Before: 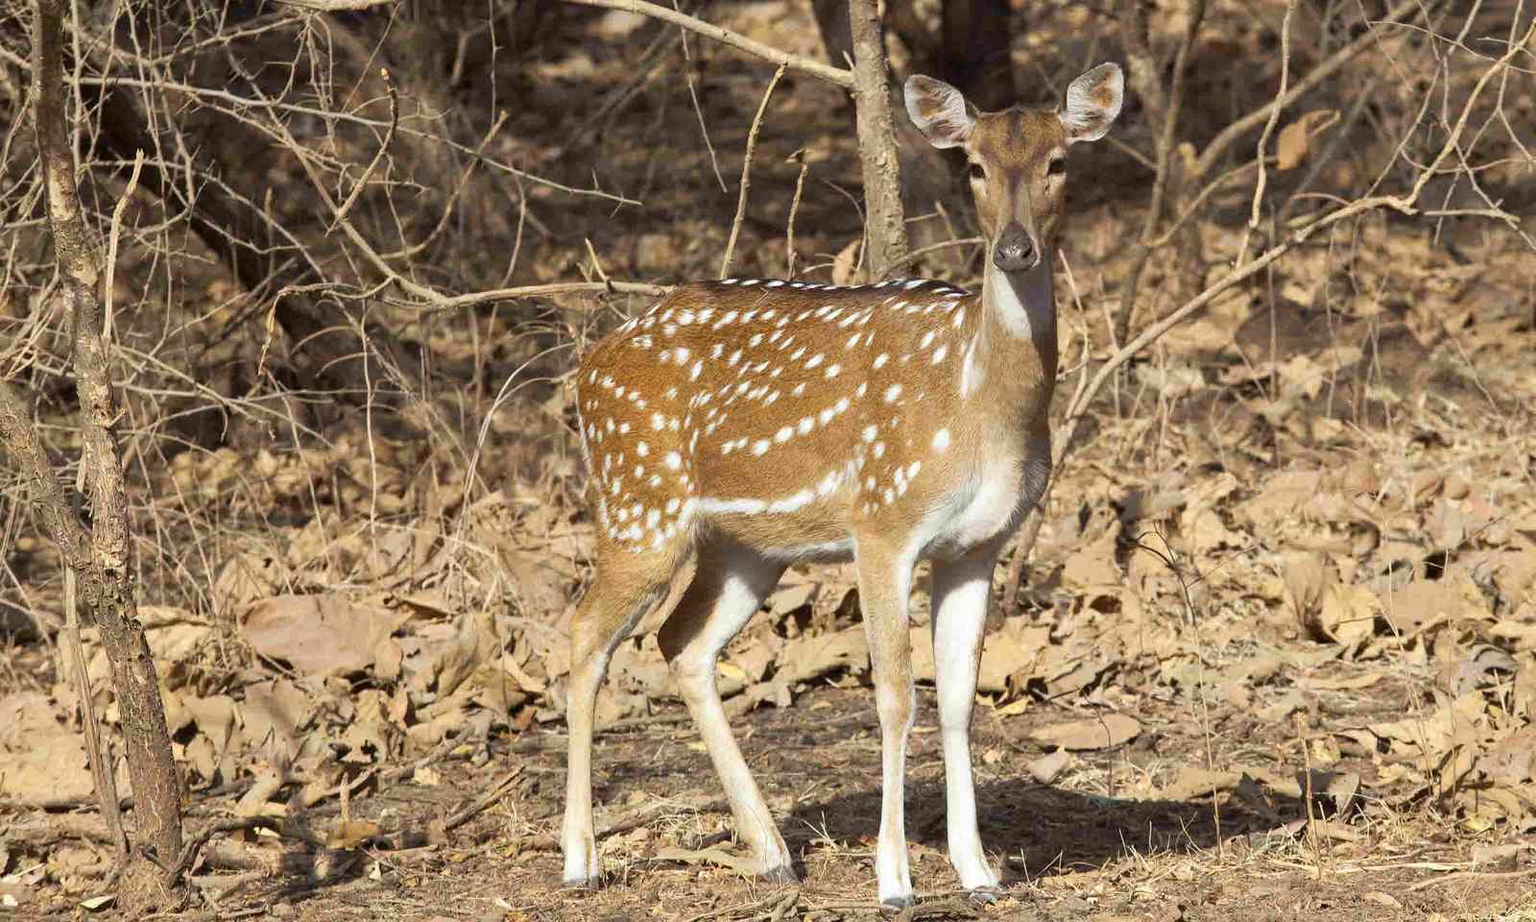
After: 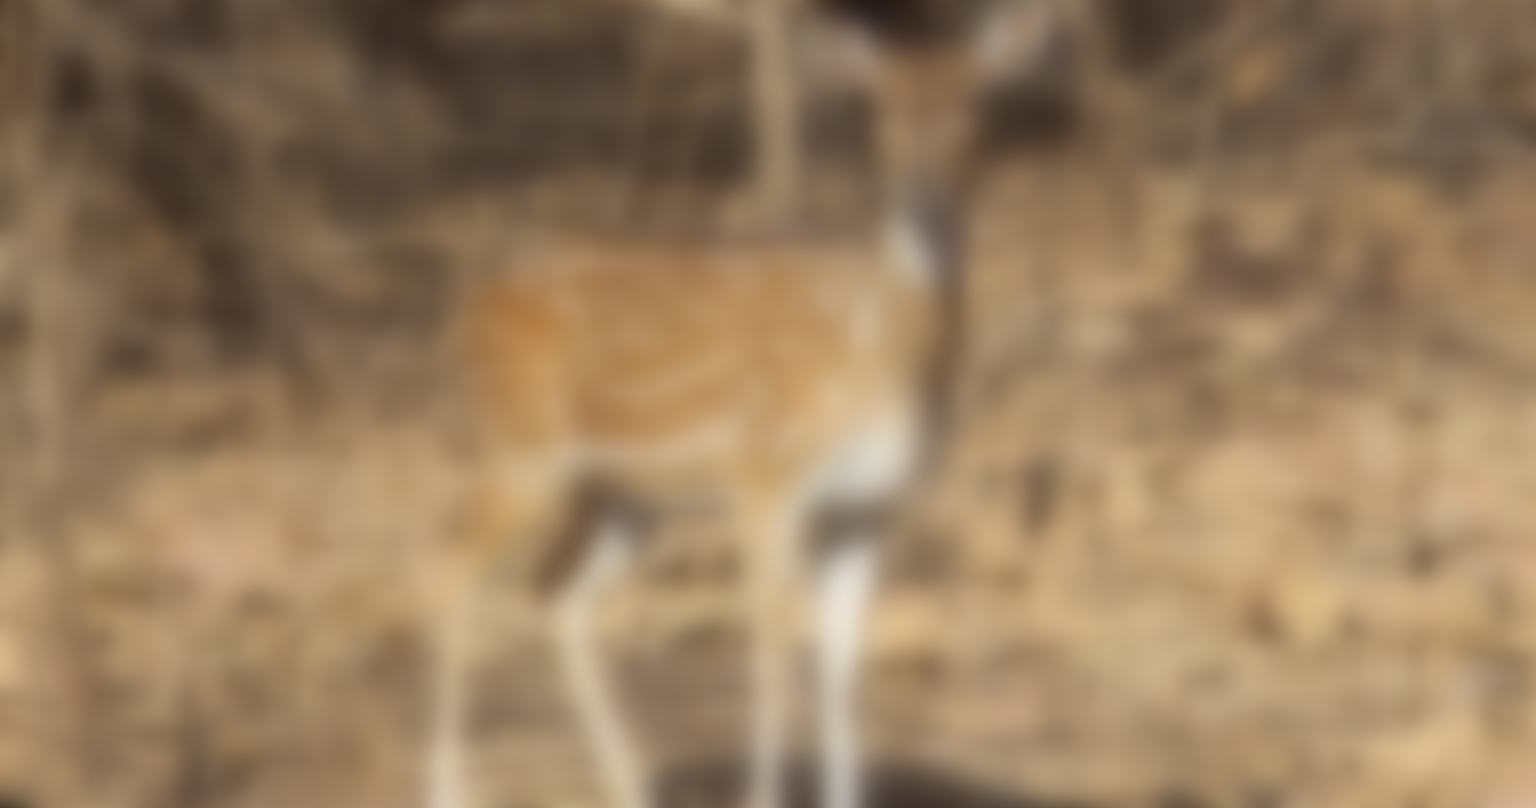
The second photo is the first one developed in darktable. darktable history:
lowpass: radius 16, unbound 0
rotate and perspective: rotation 1.69°, lens shift (vertical) -0.023, lens shift (horizontal) -0.291, crop left 0.025, crop right 0.988, crop top 0.092, crop bottom 0.842
crop and rotate: angle -0.5°
